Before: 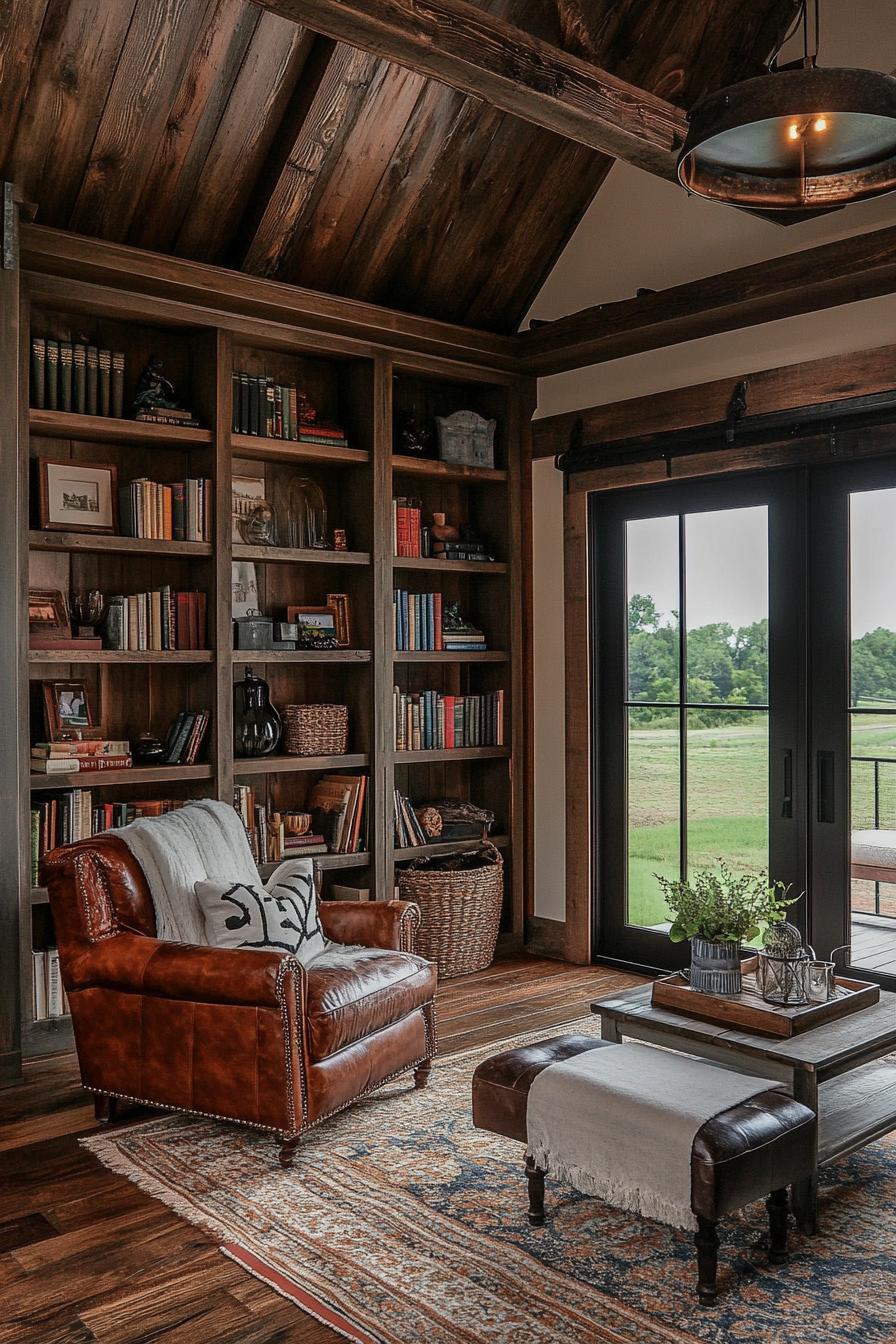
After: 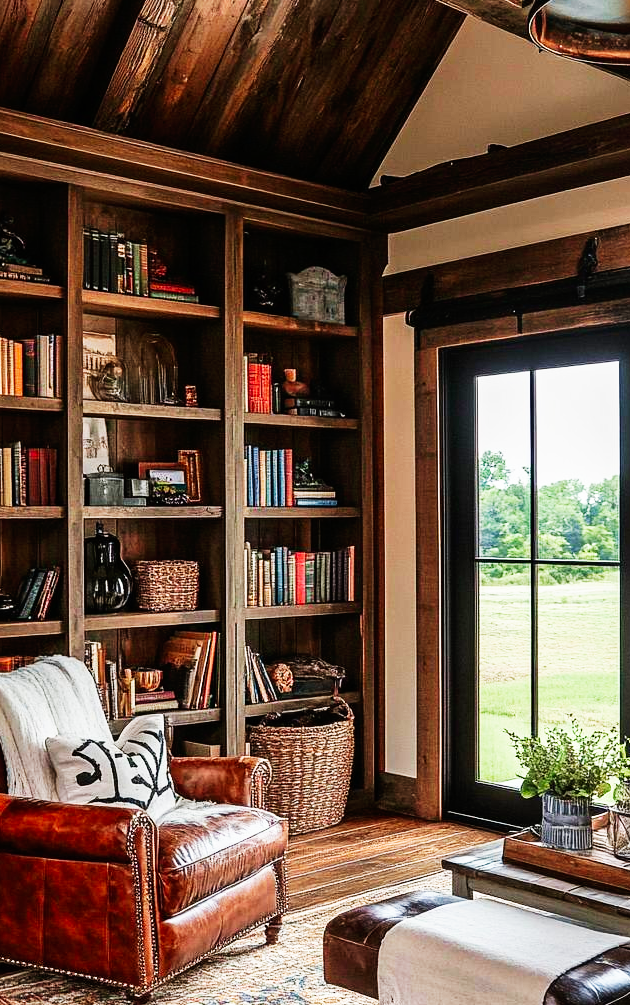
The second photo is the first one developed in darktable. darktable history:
base curve: curves: ch0 [(0, 0) (0.007, 0.004) (0.027, 0.03) (0.046, 0.07) (0.207, 0.54) (0.442, 0.872) (0.673, 0.972) (1, 1)], preserve colors none
velvia: on, module defaults
crop and rotate: left 16.716%, top 10.738%, right 12.874%, bottom 14.412%
